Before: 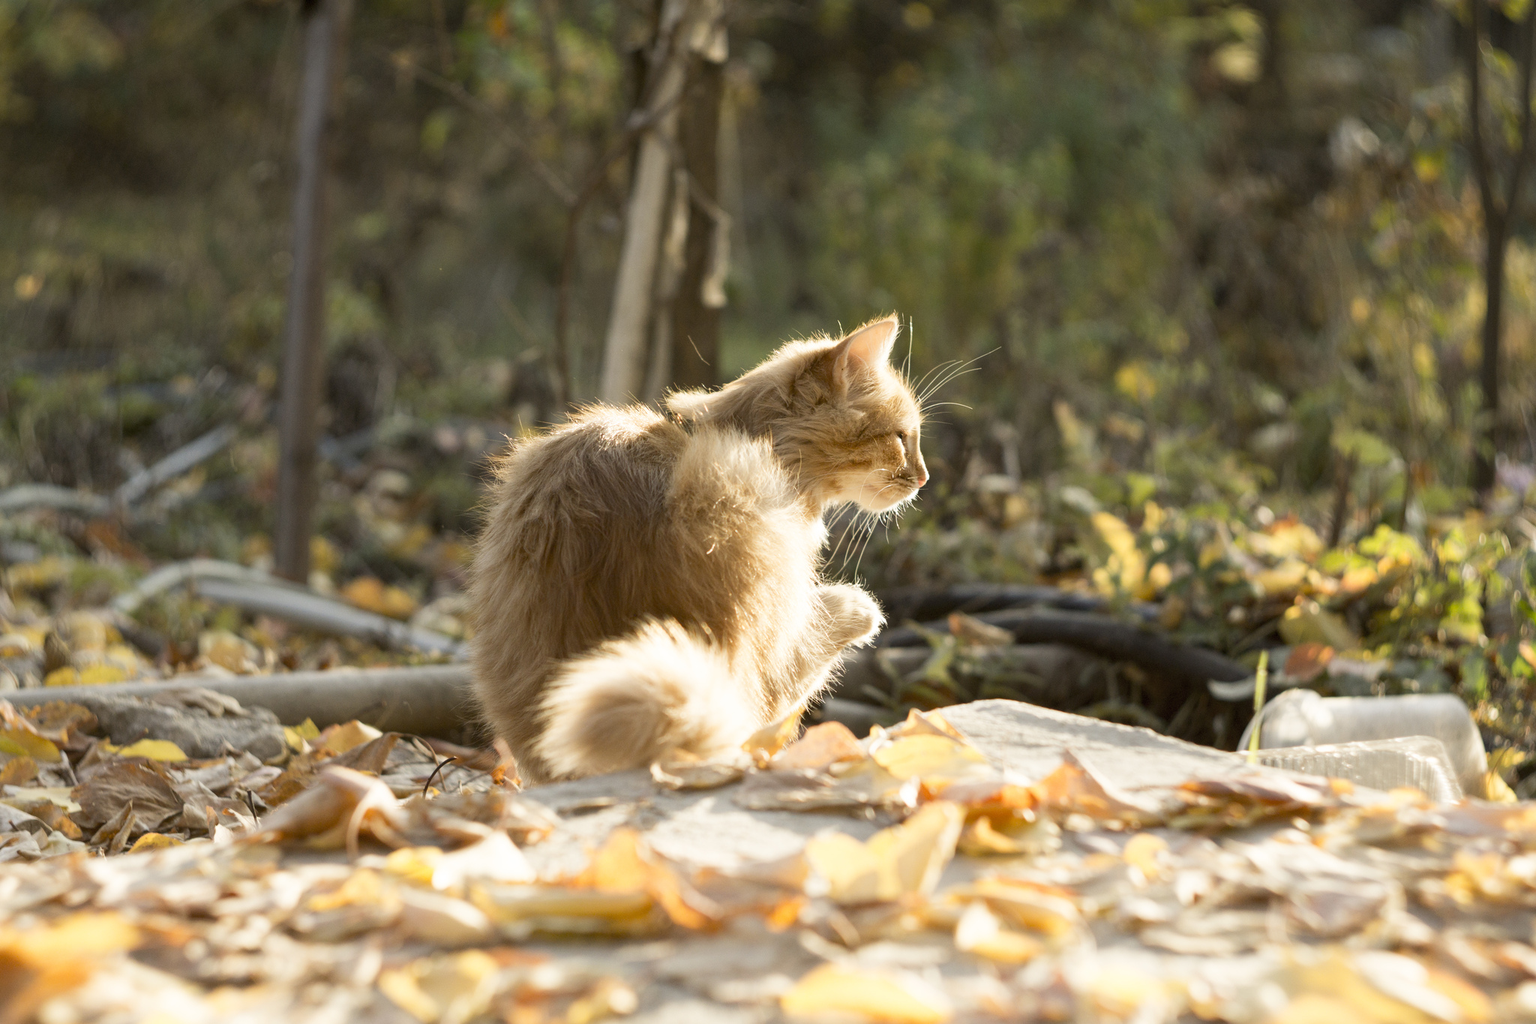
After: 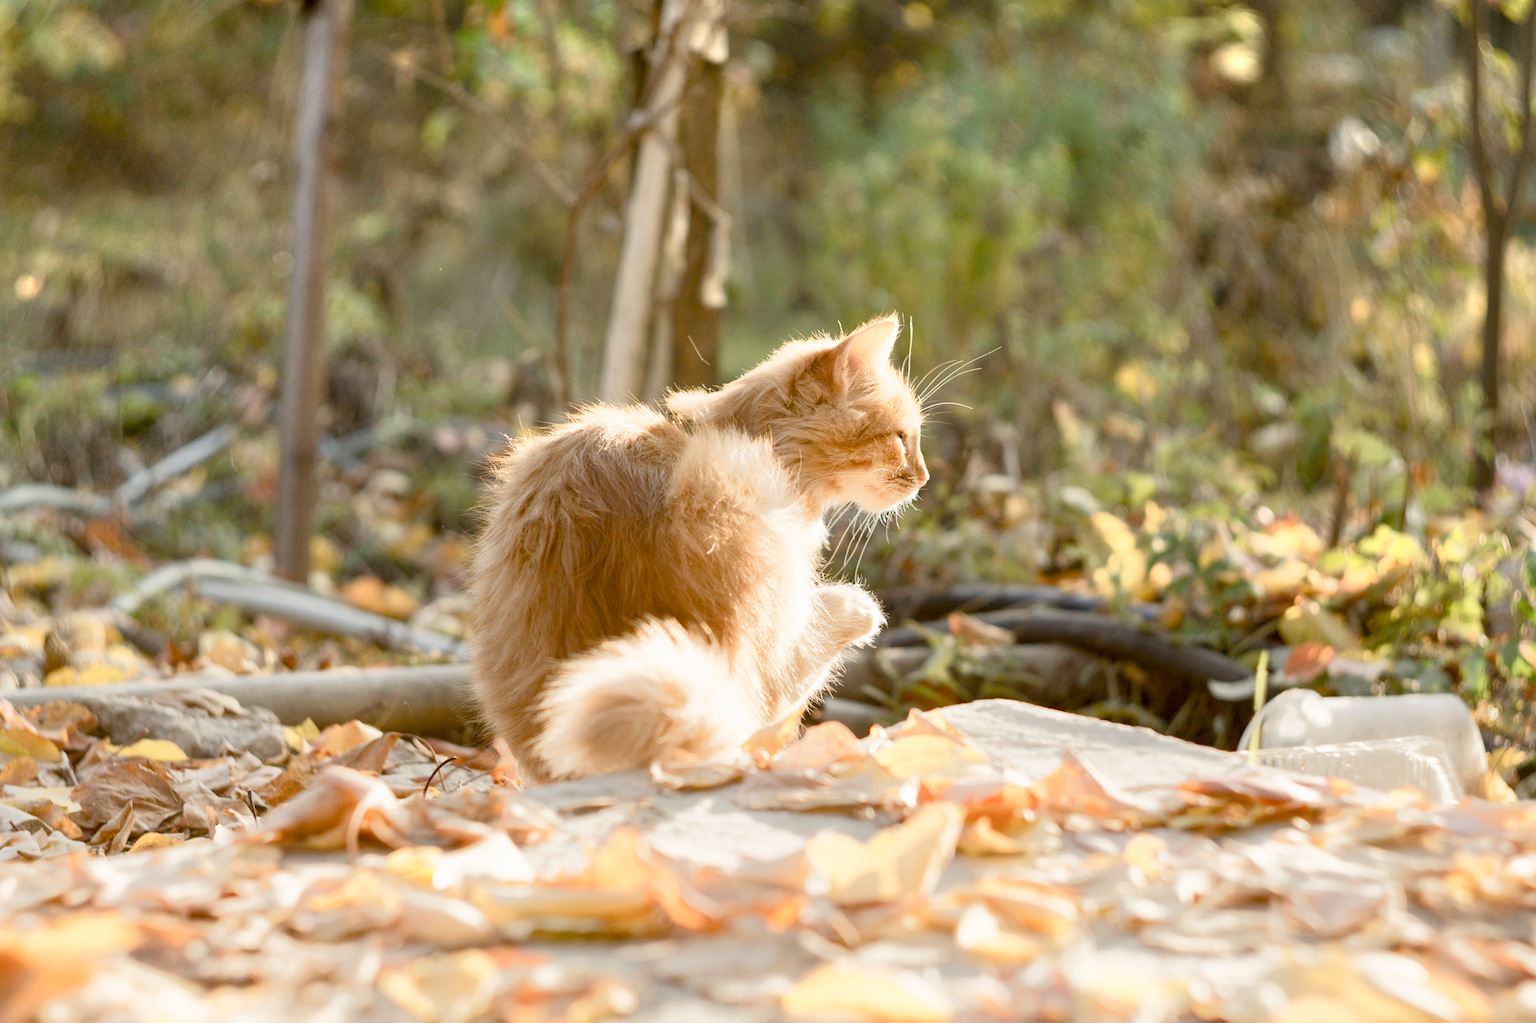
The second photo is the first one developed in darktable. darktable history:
tone equalizer: -8 EV 1.96 EV, -7 EV 2 EV, -6 EV 1.99 EV, -5 EV 1.97 EV, -4 EV 1.99 EV, -3 EV 1.47 EV, -2 EV 0.98 EV, -1 EV 0.521 EV, smoothing diameter 24.96%, edges refinement/feathering 11.96, preserve details guided filter
color balance rgb: perceptual saturation grading › global saturation 20%, perceptual saturation grading › highlights -49.06%, perceptual saturation grading › shadows 25.972%
